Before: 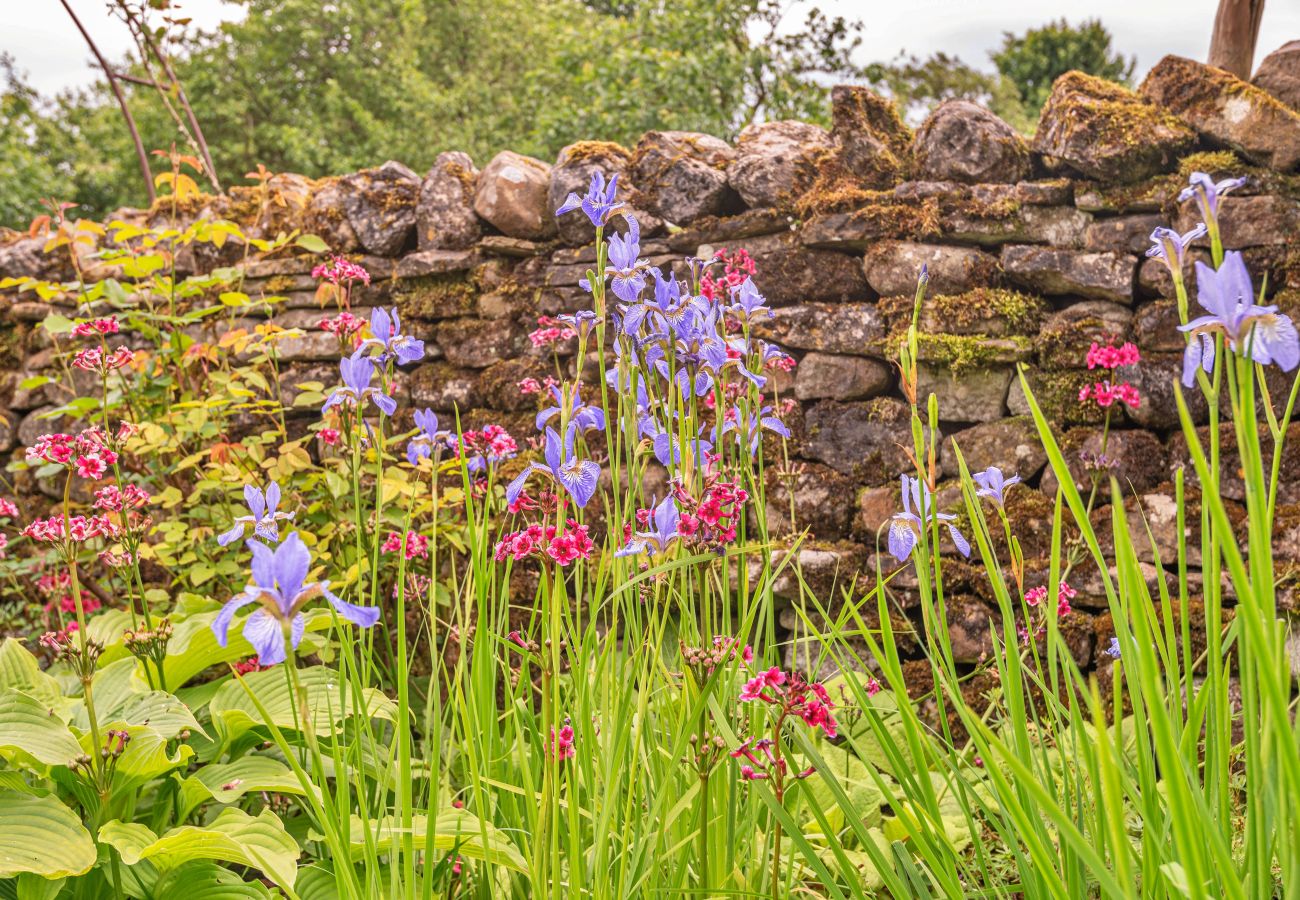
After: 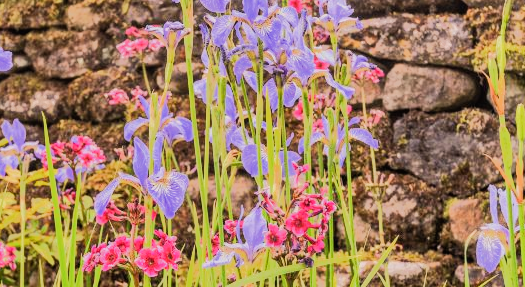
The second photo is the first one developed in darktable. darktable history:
crop: left 31.751%, top 32.172%, right 27.8%, bottom 35.83%
tone equalizer: -7 EV -0.63 EV, -6 EV 1 EV, -5 EV -0.45 EV, -4 EV 0.43 EV, -3 EV 0.41 EV, -2 EV 0.15 EV, -1 EV -0.15 EV, +0 EV -0.39 EV, smoothing diameter 25%, edges refinement/feathering 10, preserve details guided filter
filmic rgb: black relative exposure -7.75 EV, white relative exposure 4.4 EV, threshold 3 EV, hardness 3.76, latitude 50%, contrast 1.1, color science v5 (2021), contrast in shadows safe, contrast in highlights safe, enable highlight reconstruction true
exposure: black level correction 0.001, exposure 0.5 EV, compensate exposure bias true, compensate highlight preservation false
